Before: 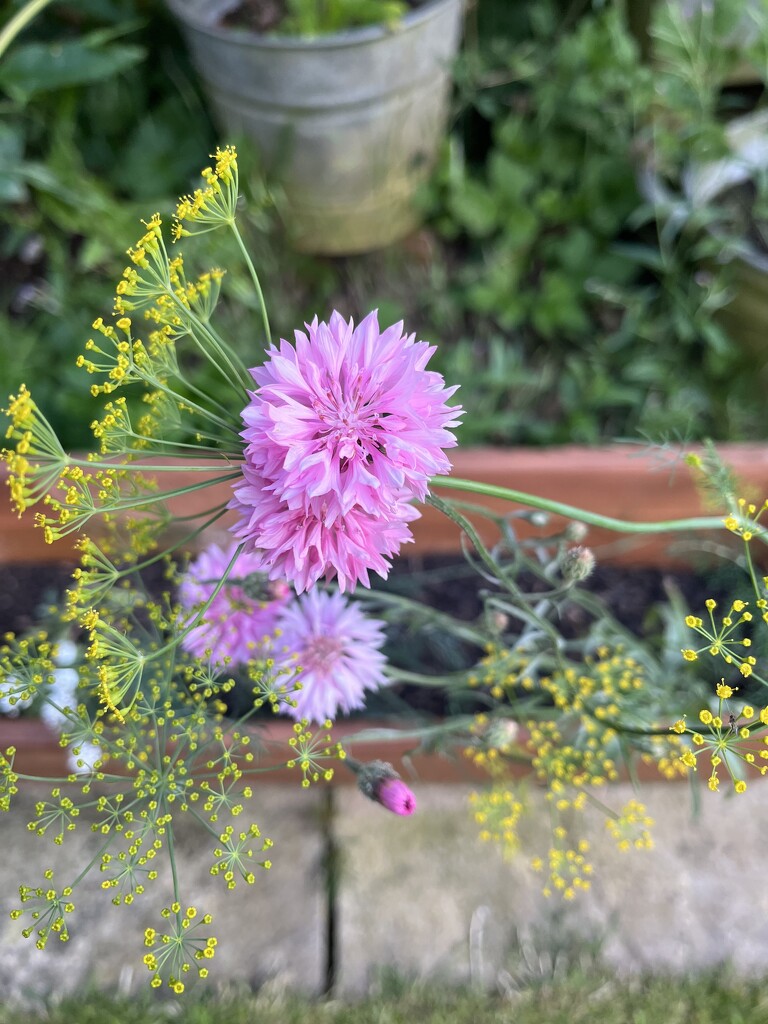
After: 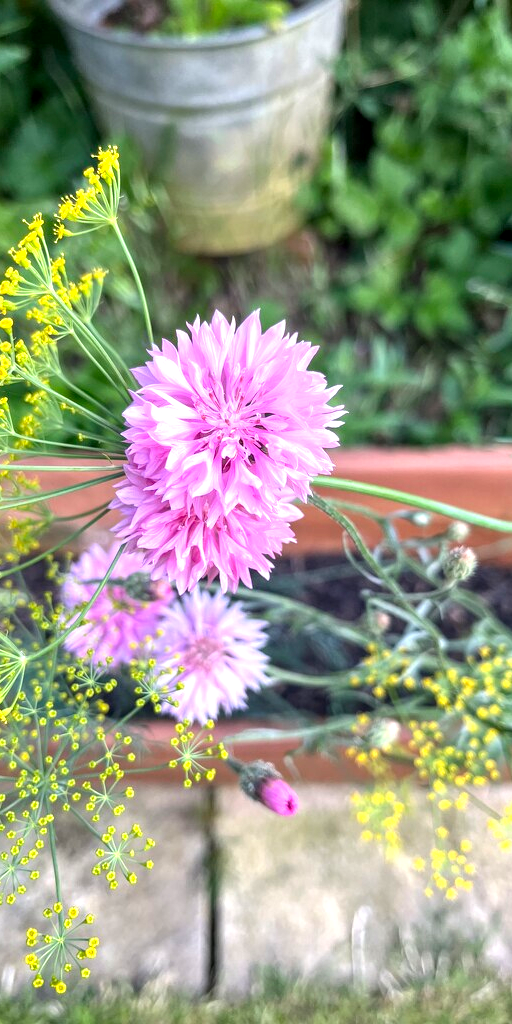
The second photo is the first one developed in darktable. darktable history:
local contrast: on, module defaults
exposure: black level correction 0, exposure 0.696 EV, compensate exposure bias true, compensate highlight preservation false
crop: left 15.42%, right 17.862%
